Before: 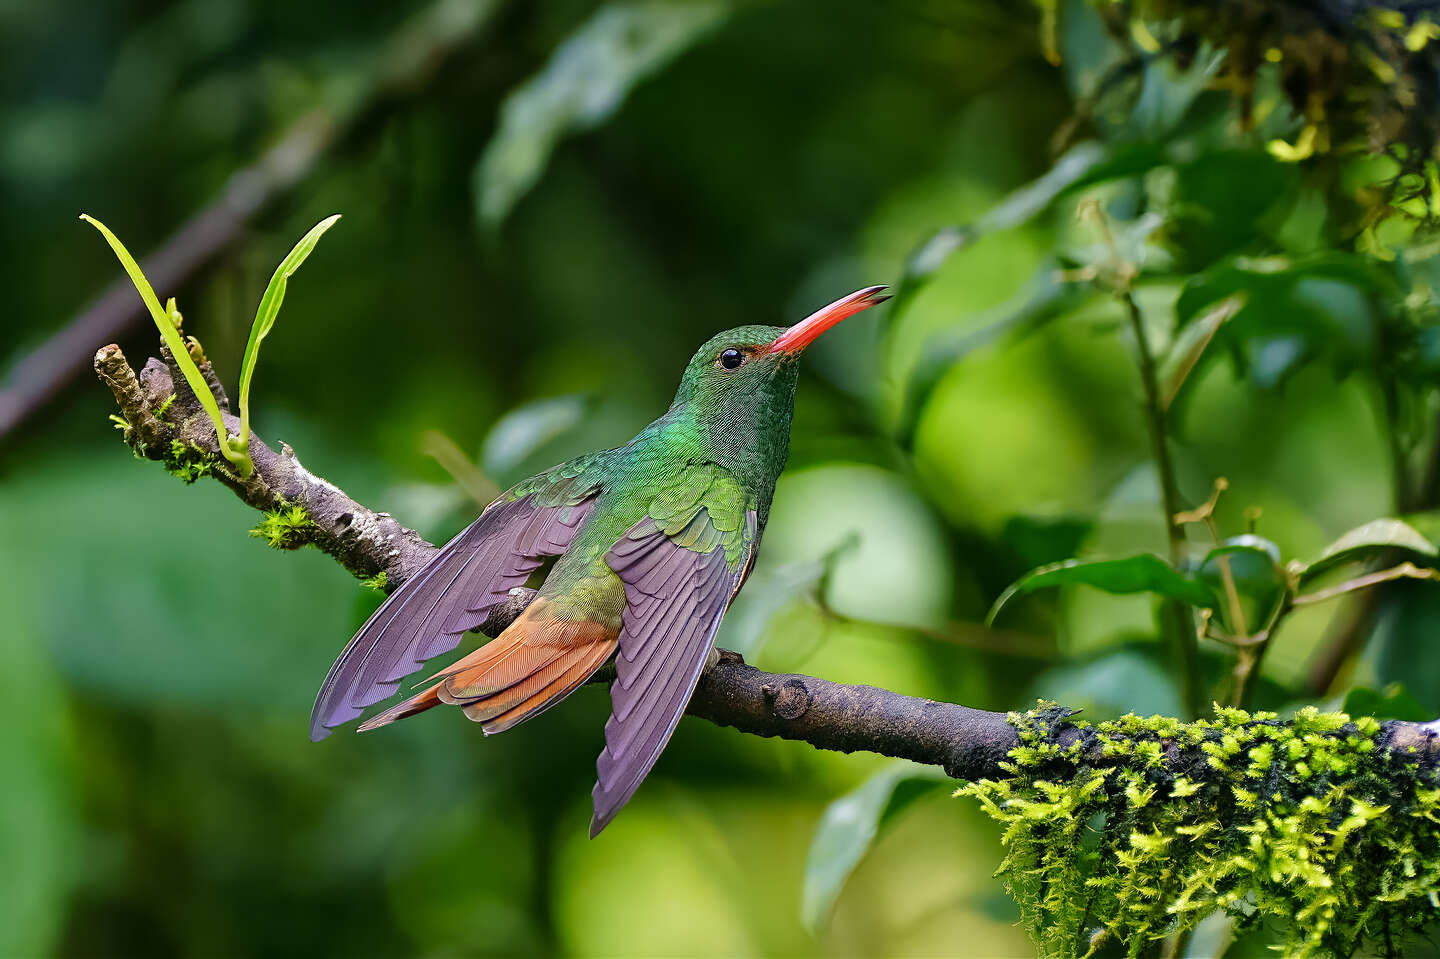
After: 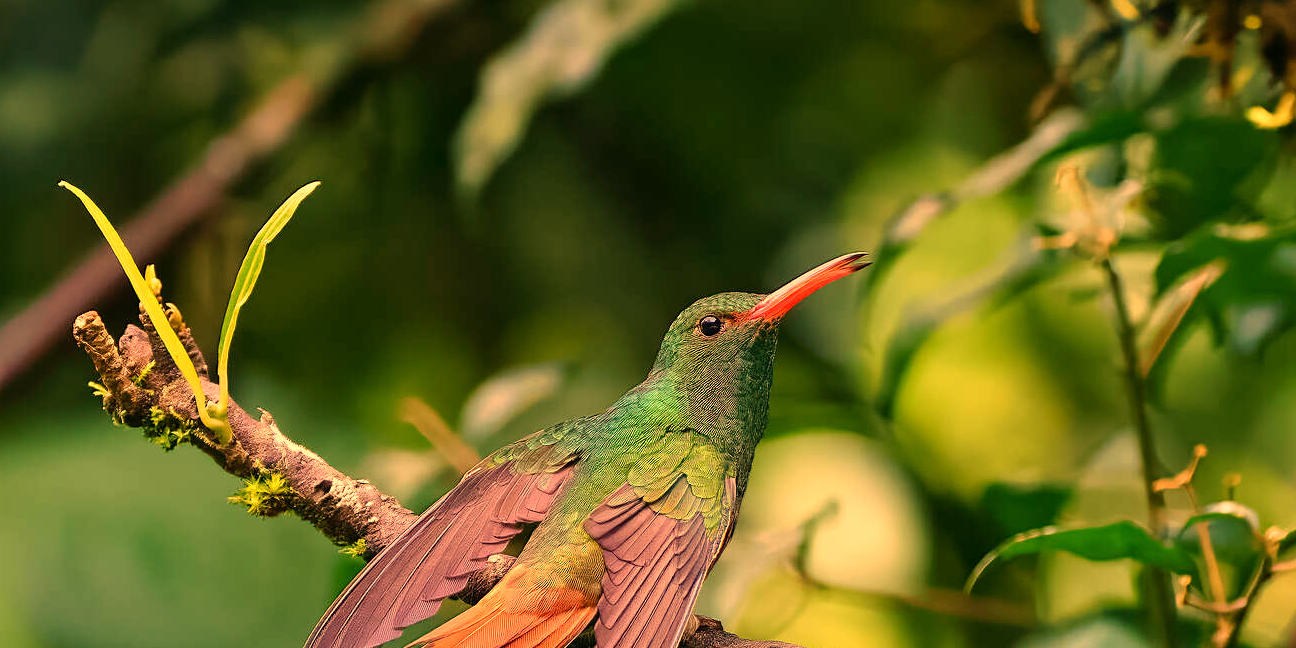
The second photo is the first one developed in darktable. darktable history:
white balance: red 1.467, blue 0.684
crop: left 1.509%, top 3.452%, right 7.696%, bottom 28.452%
